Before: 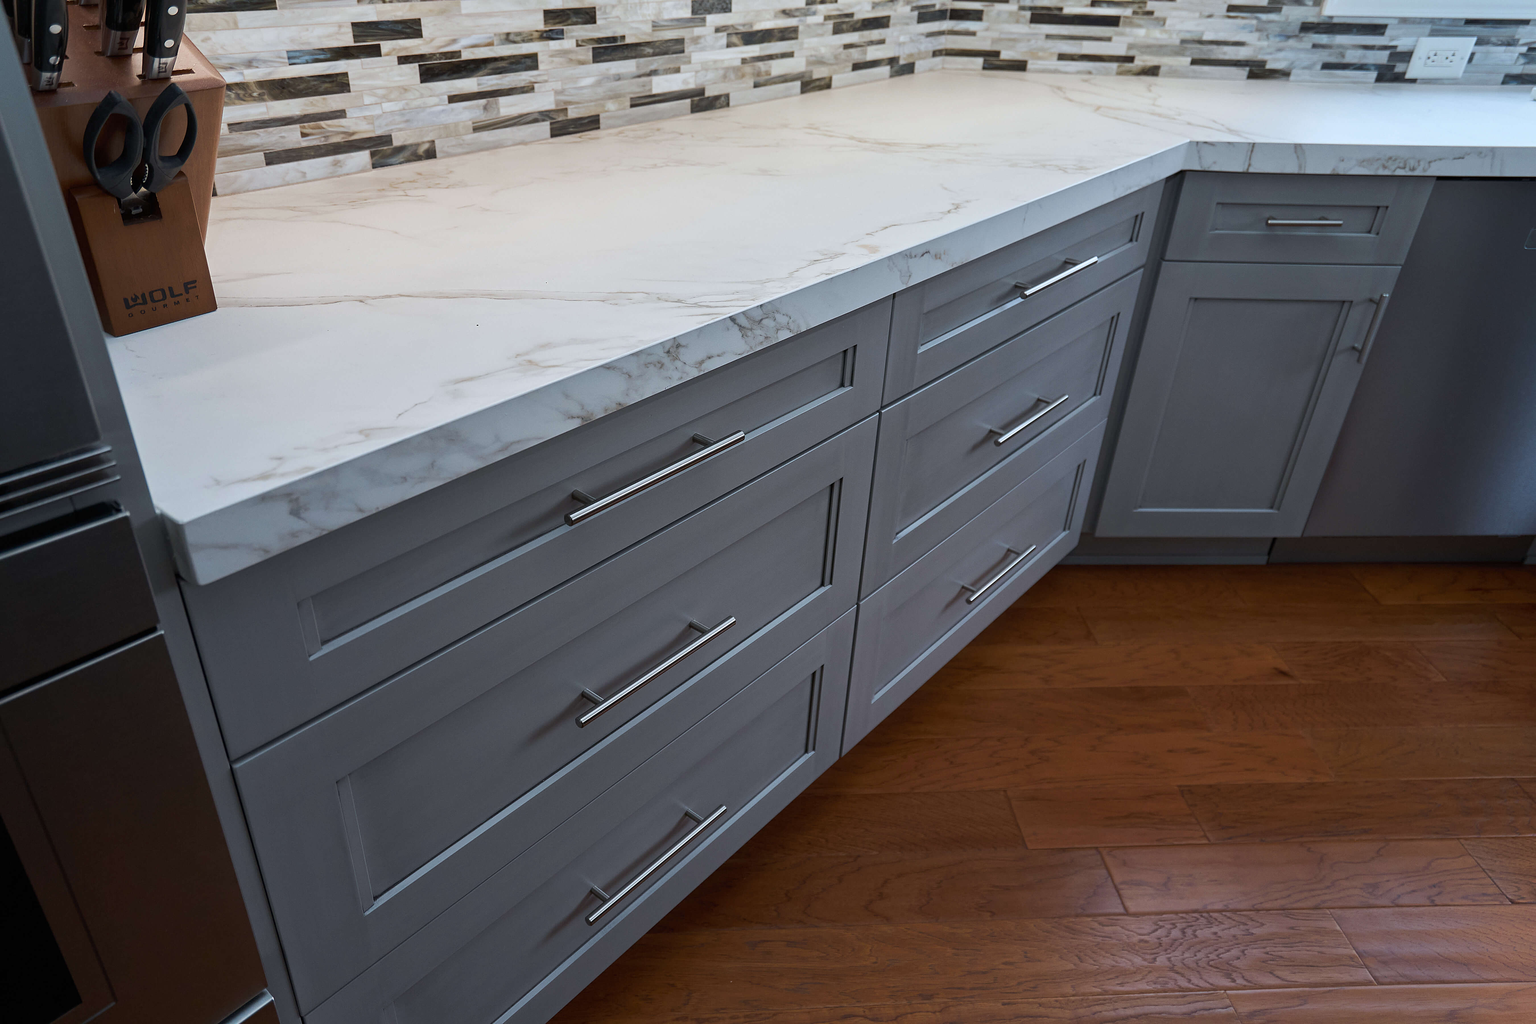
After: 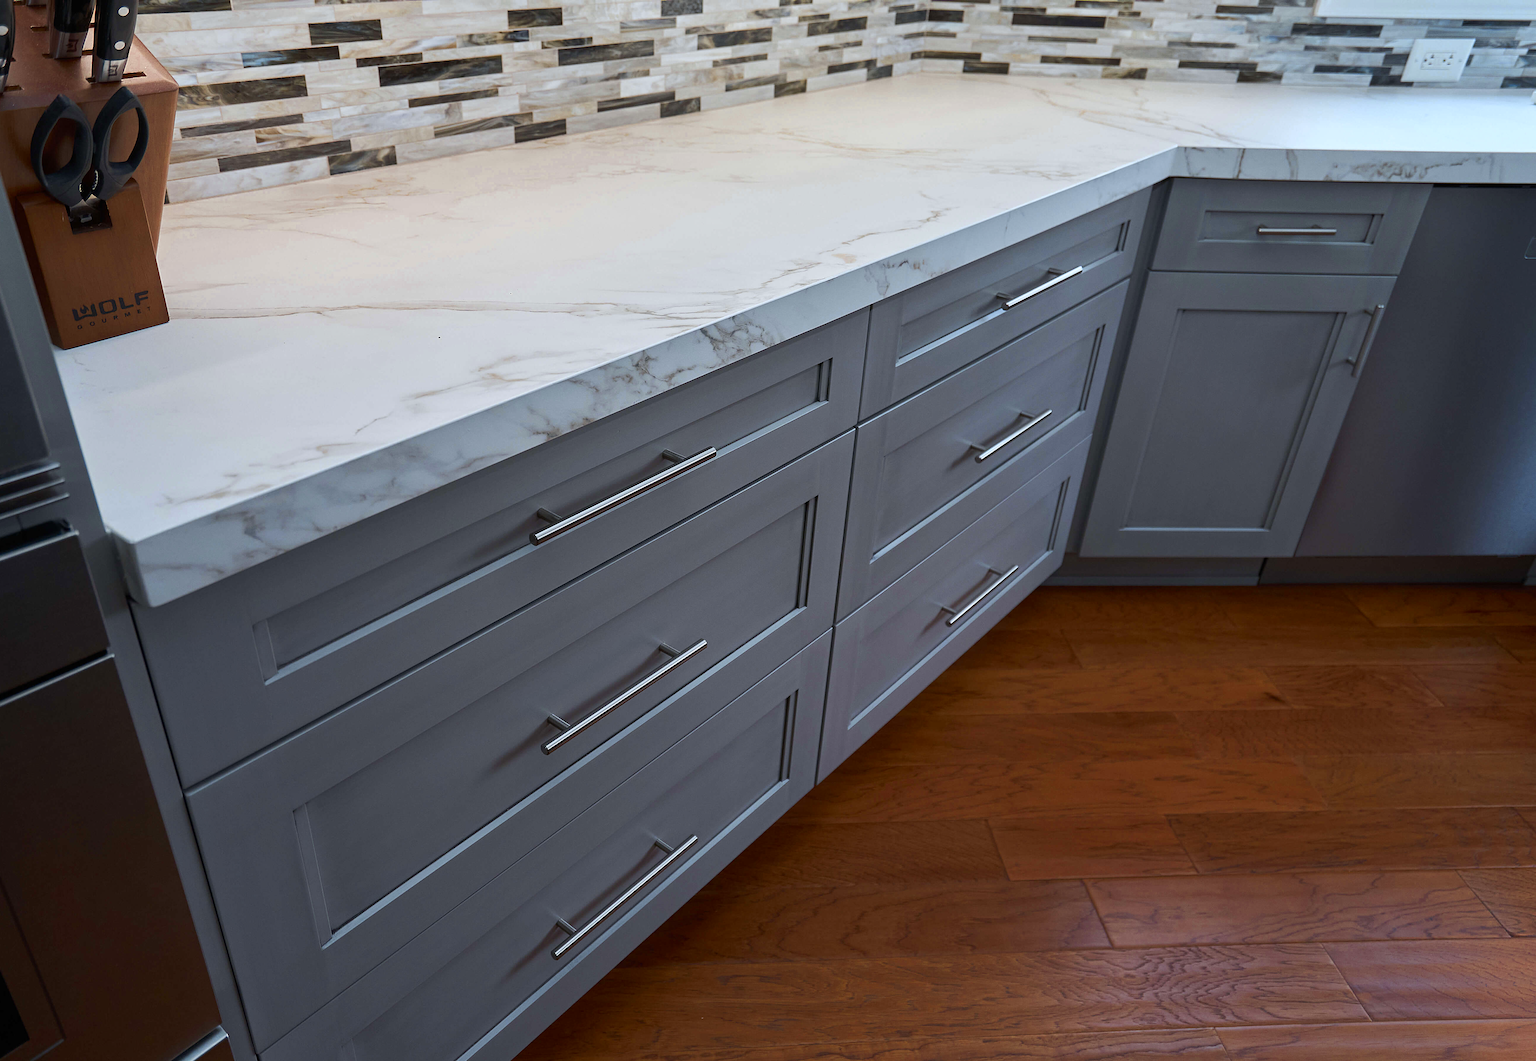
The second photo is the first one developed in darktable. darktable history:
crop and rotate: left 3.526%
color zones: curves: ch0 [(0.004, 0.305) (0.261, 0.623) (0.389, 0.399) (0.708, 0.571) (0.947, 0.34)]; ch1 [(0.025, 0.645) (0.229, 0.584) (0.326, 0.551) (0.484, 0.262) (0.757, 0.643)]
